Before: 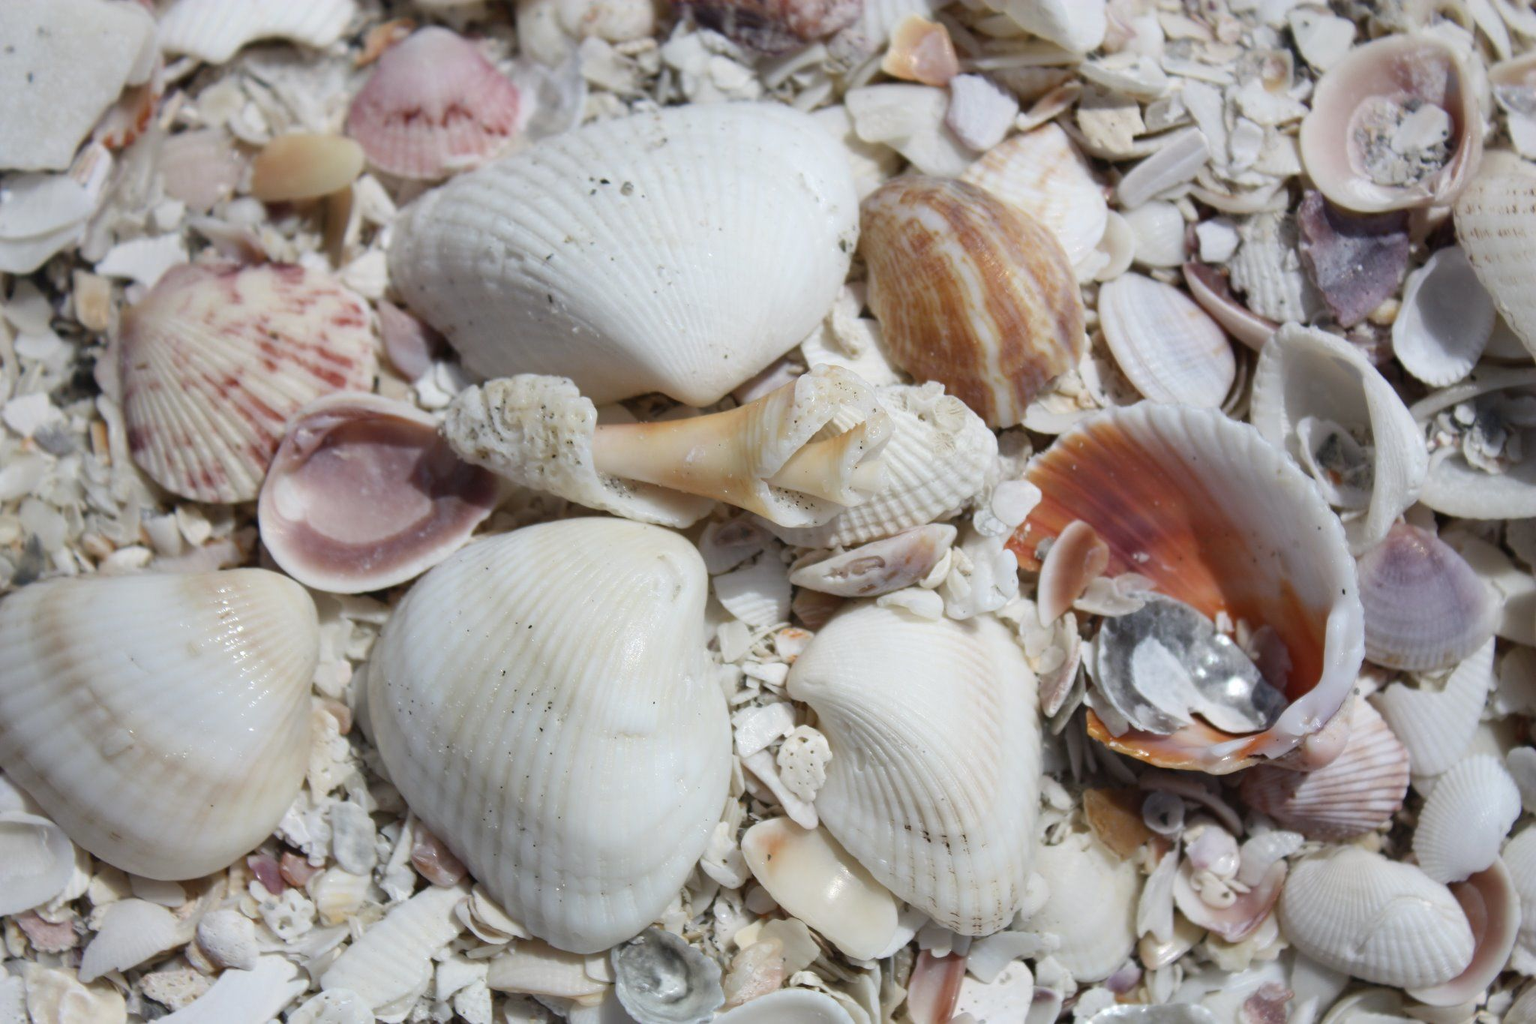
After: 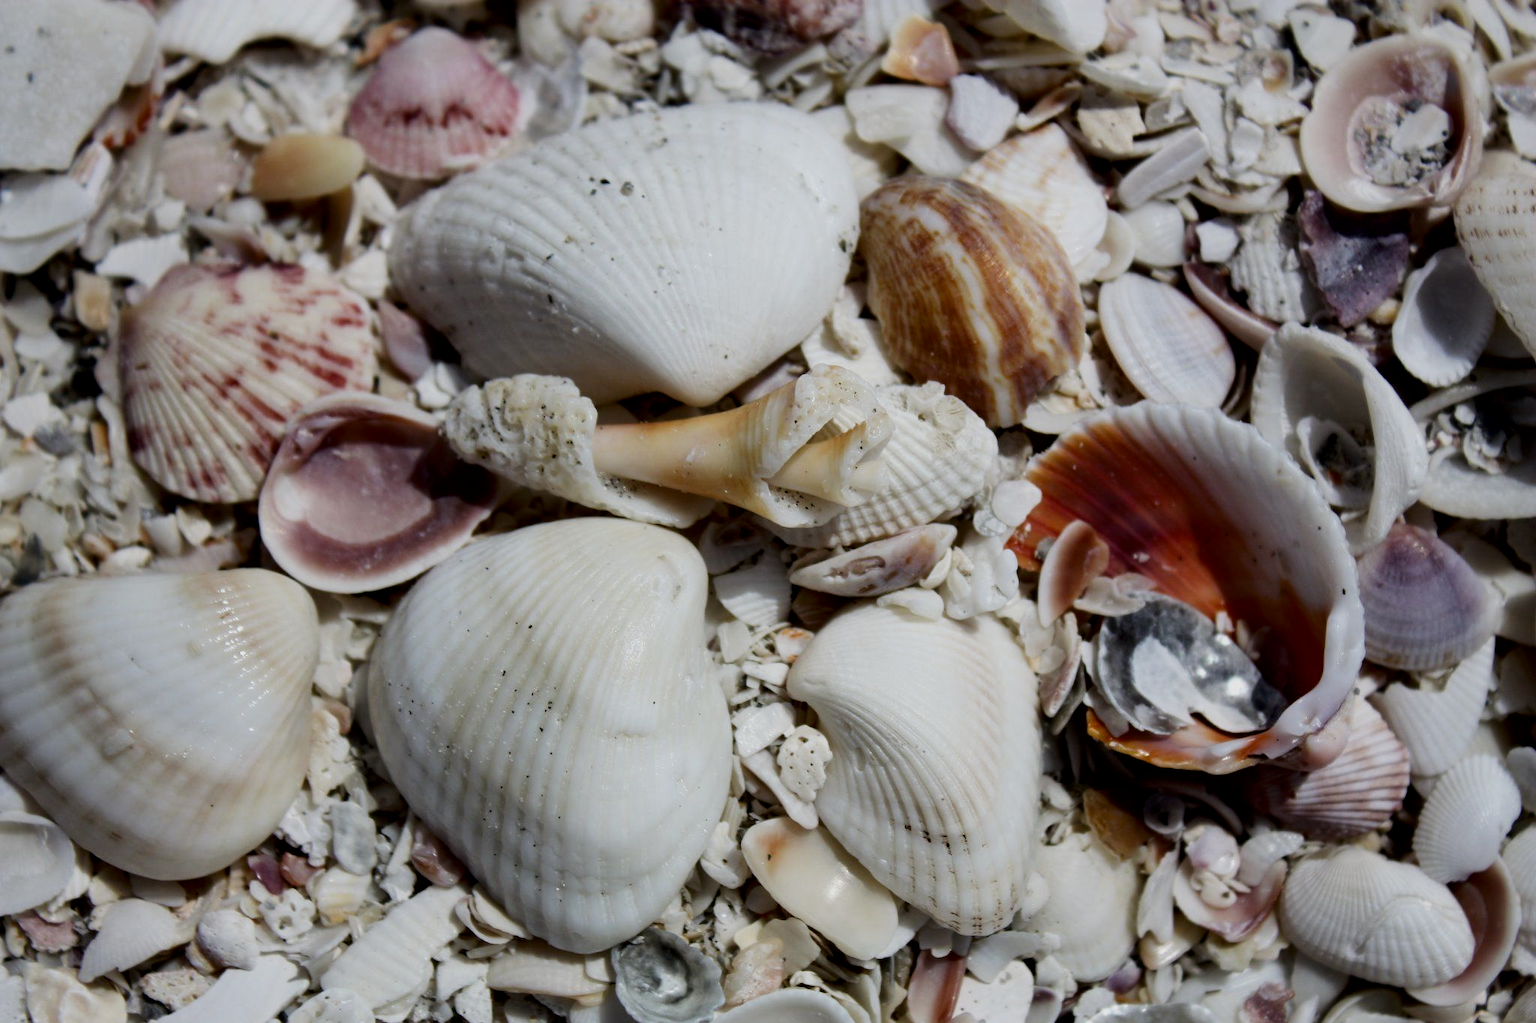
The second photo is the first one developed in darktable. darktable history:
contrast brightness saturation: brightness -0.25, saturation 0.2
local contrast: mode bilateral grid, contrast 20, coarseness 50, detail 120%, midtone range 0.2
filmic rgb: black relative exposure -5 EV, white relative exposure 3.5 EV, hardness 3.19, contrast 1.3, highlights saturation mix -50%
